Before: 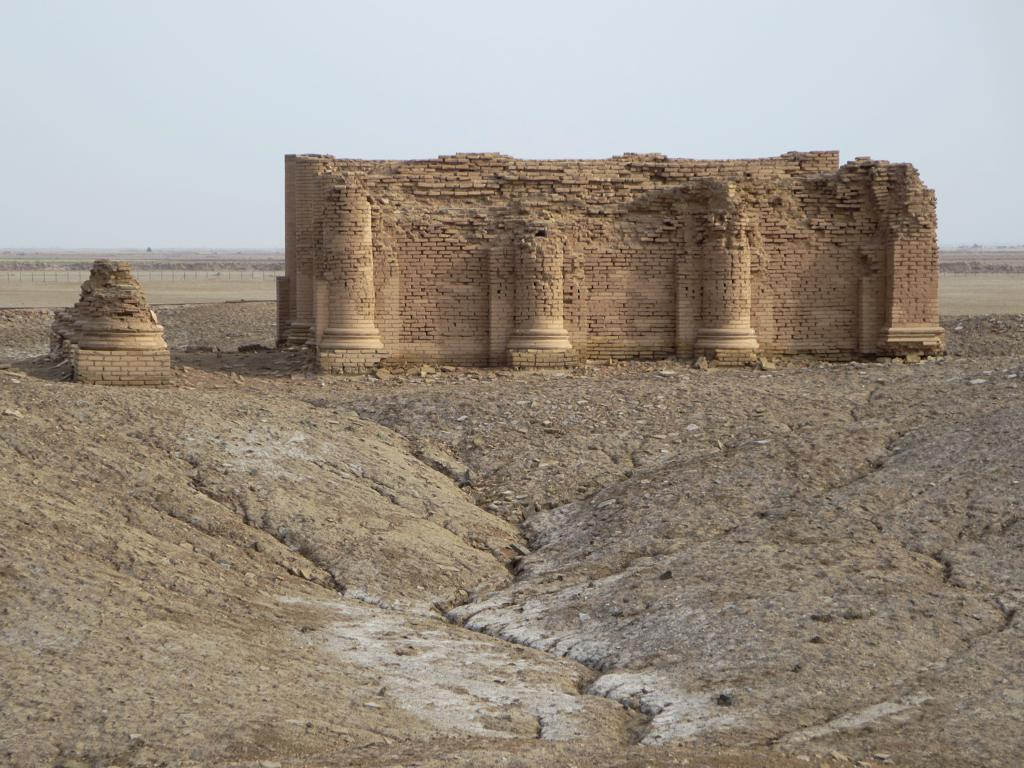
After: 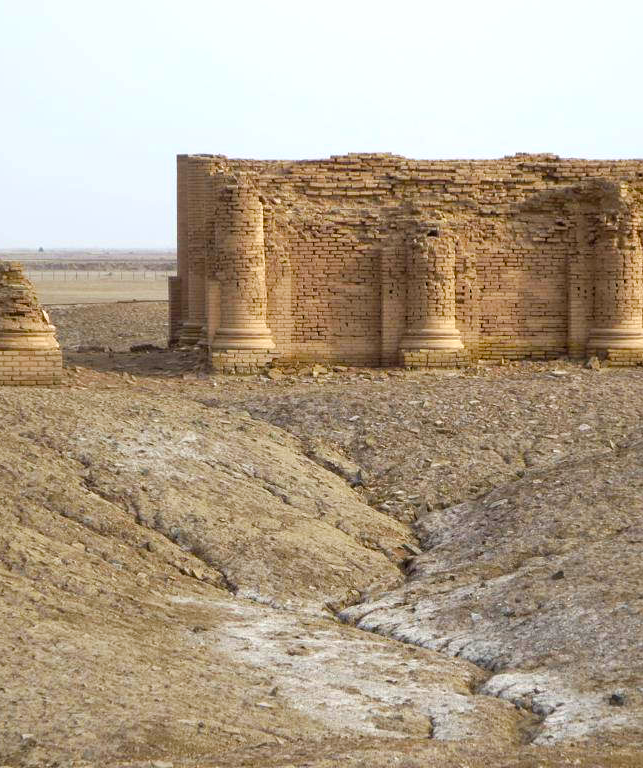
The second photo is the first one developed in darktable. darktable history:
crop: left 10.644%, right 26.528%
color balance rgb: linear chroma grading › shadows 10%, linear chroma grading › highlights 10%, linear chroma grading › global chroma 15%, linear chroma grading › mid-tones 15%, perceptual saturation grading › global saturation 40%, perceptual saturation grading › highlights -25%, perceptual saturation grading › mid-tones 35%, perceptual saturation grading › shadows 35%, perceptual brilliance grading › global brilliance 11.29%, global vibrance 11.29%
color balance: input saturation 100.43%, contrast fulcrum 14.22%, output saturation 70.41%
